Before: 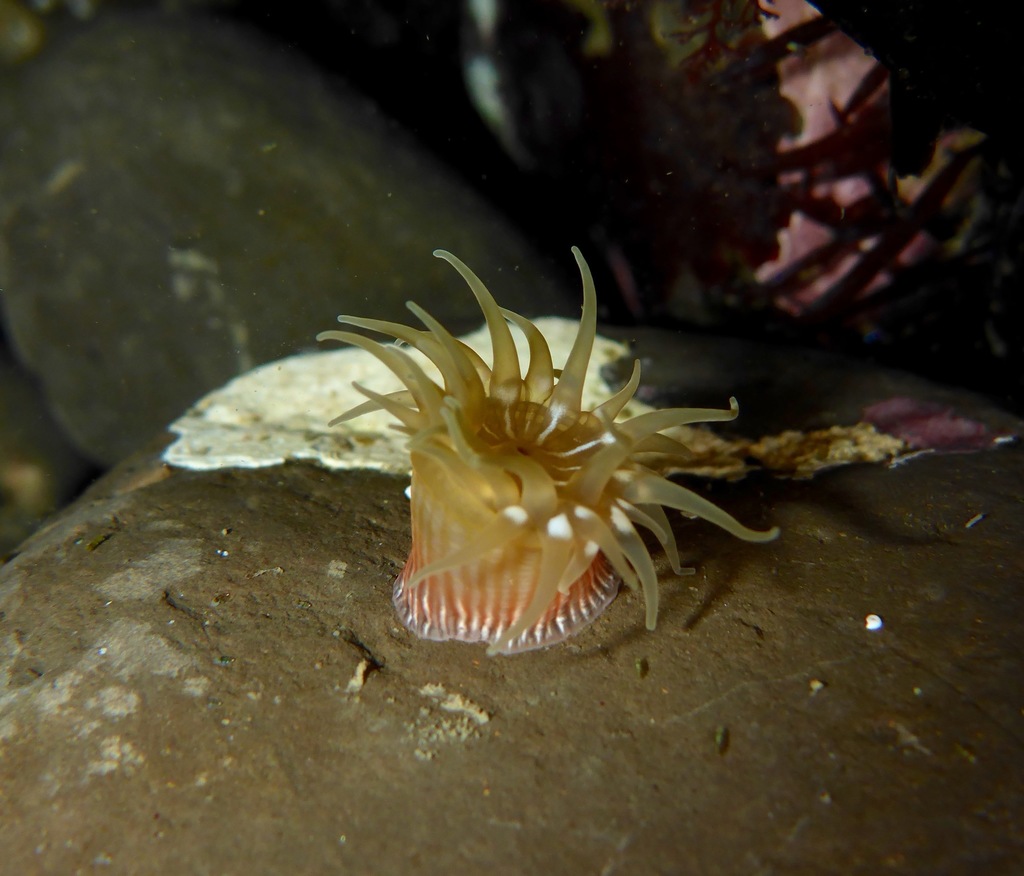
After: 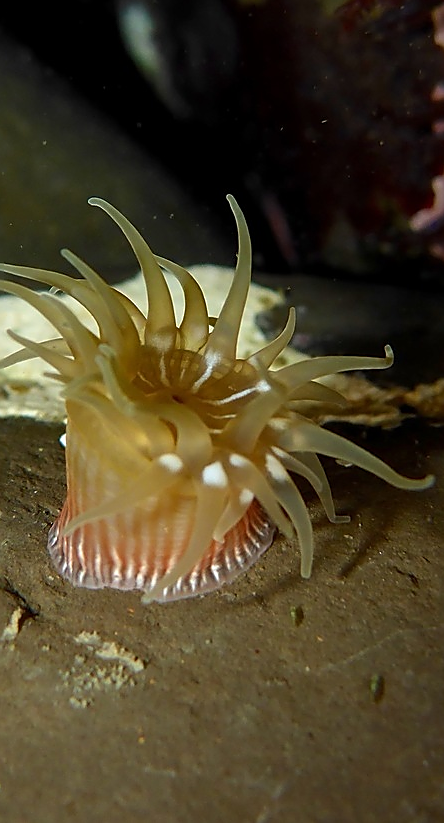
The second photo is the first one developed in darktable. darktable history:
crop: left 33.775%, top 5.999%, right 22.86%
sharpen: radius 1.352, amount 1.251, threshold 0.652
